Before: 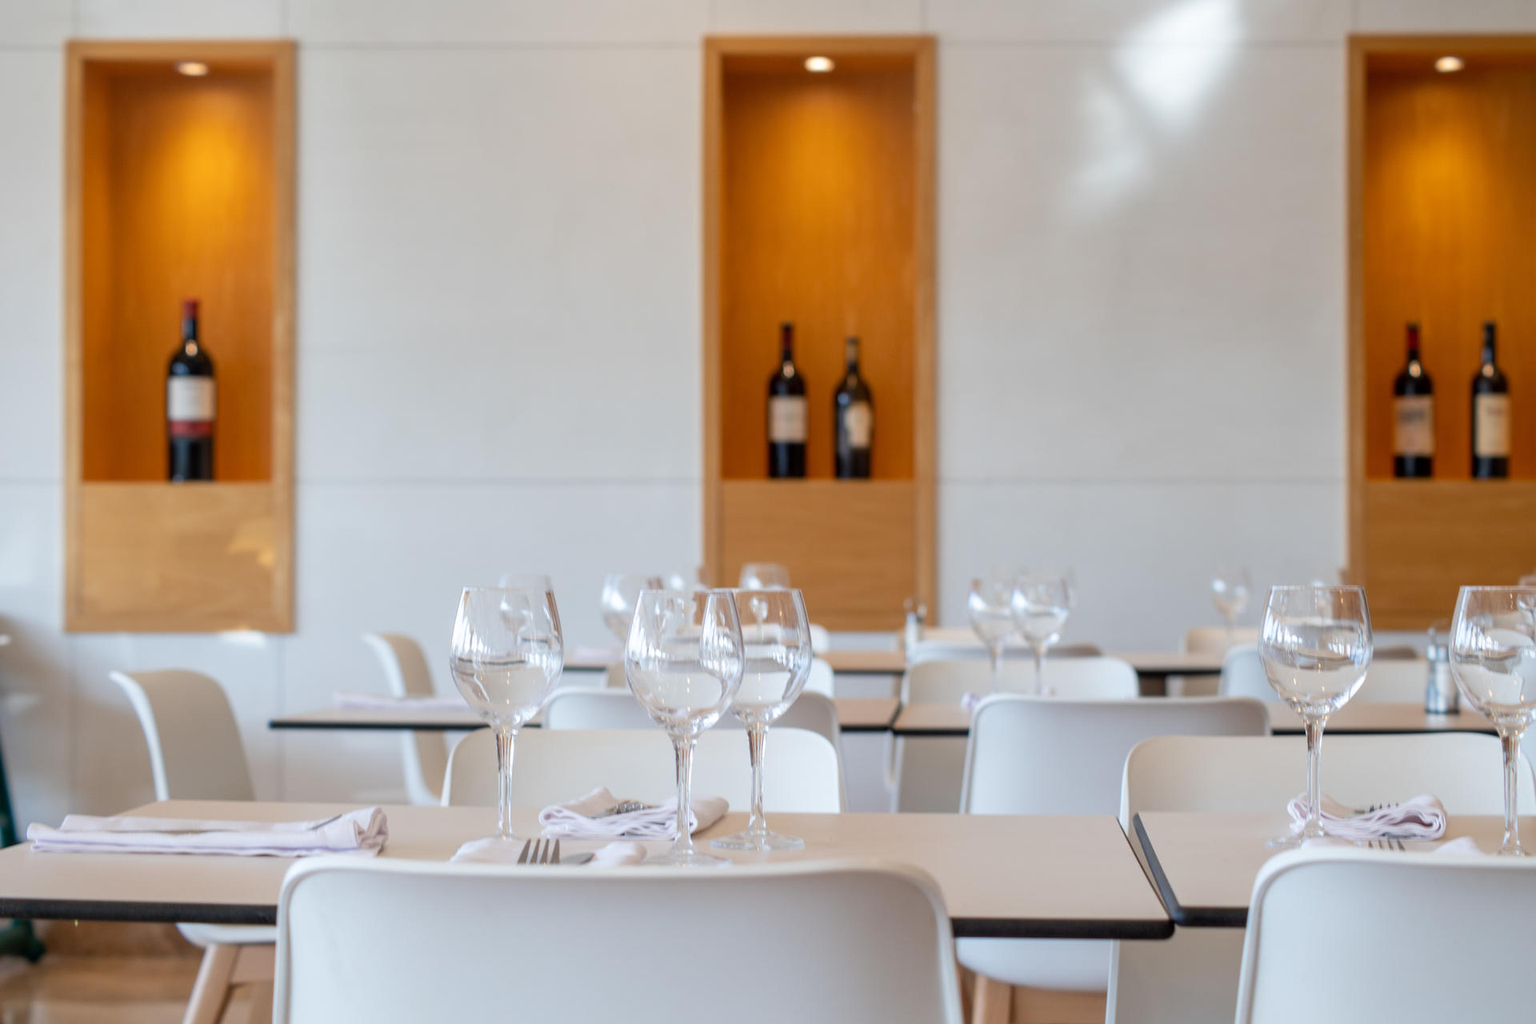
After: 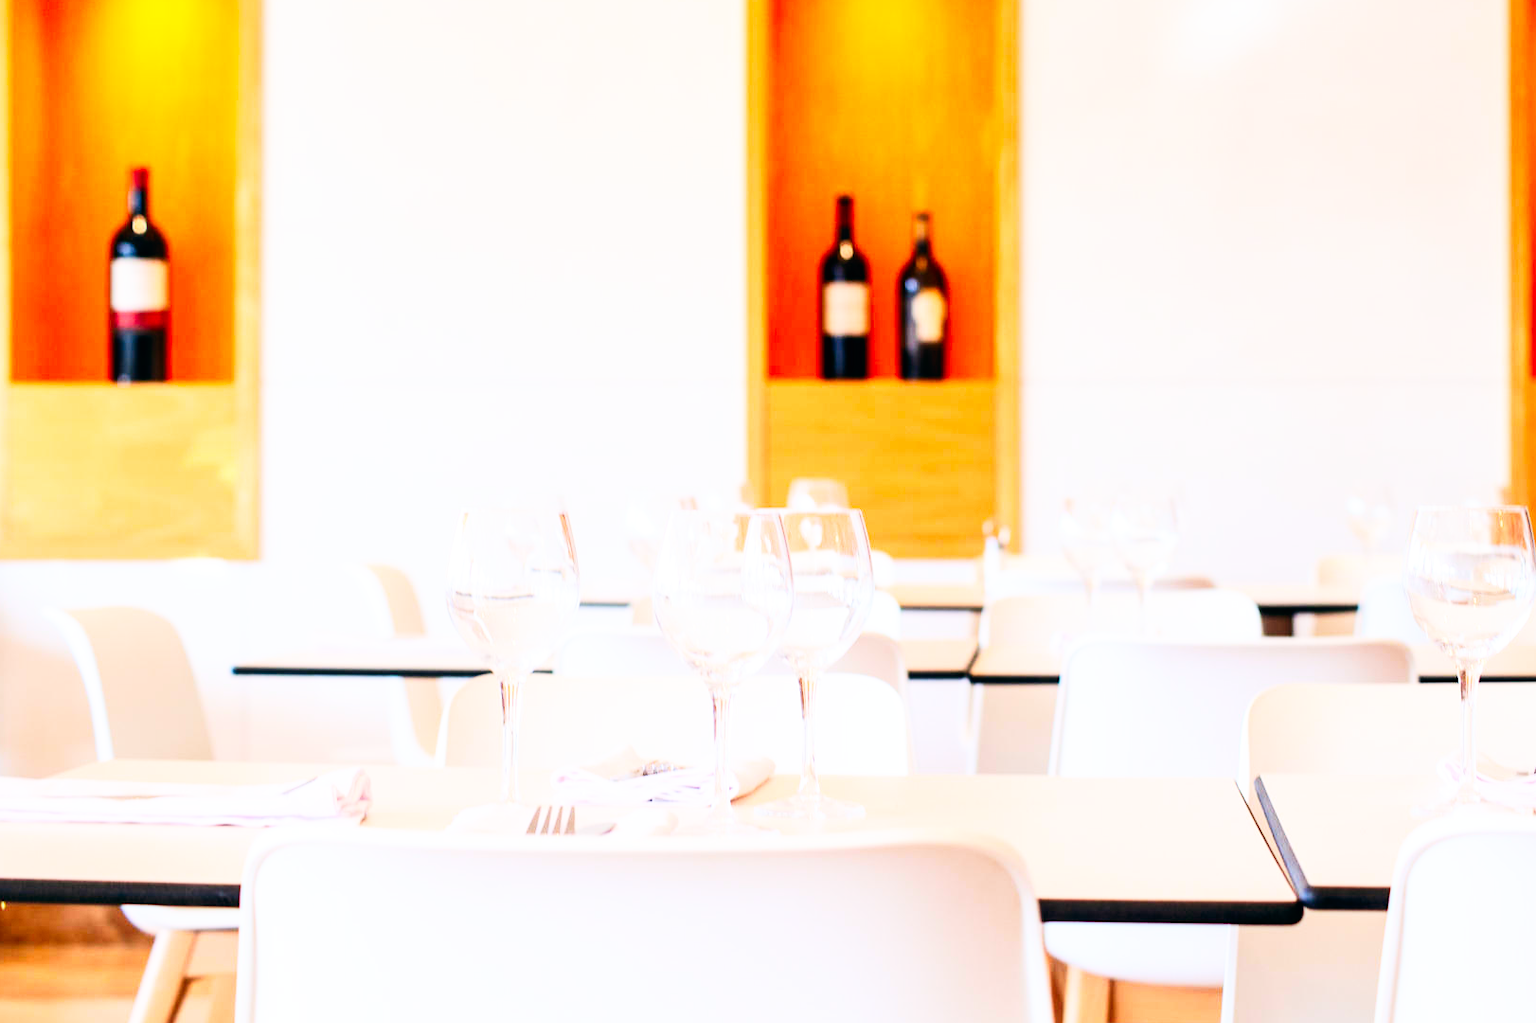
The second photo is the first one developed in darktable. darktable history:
contrast brightness saturation: contrast 0.23, brightness 0.1, saturation 0.29
color balance: lift [0.998, 0.998, 1.001, 1.002], gamma [0.995, 1.025, 0.992, 0.975], gain [0.995, 1.02, 0.997, 0.98]
crop and rotate: left 4.842%, top 15.51%, right 10.668%
base curve: curves: ch0 [(0, 0) (0.007, 0.004) (0.027, 0.03) (0.046, 0.07) (0.207, 0.54) (0.442, 0.872) (0.673, 0.972) (1, 1)], preserve colors none
